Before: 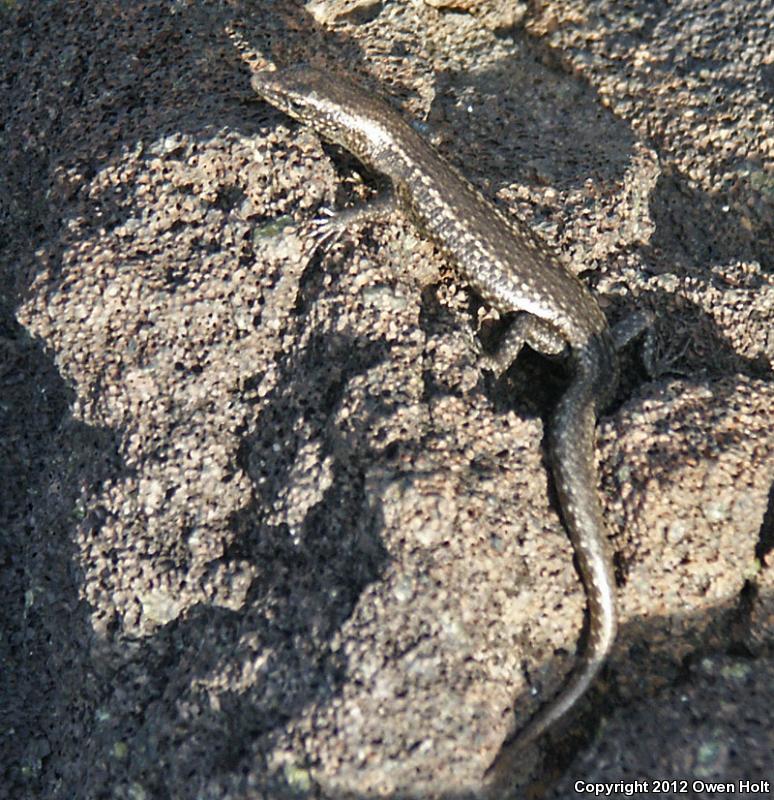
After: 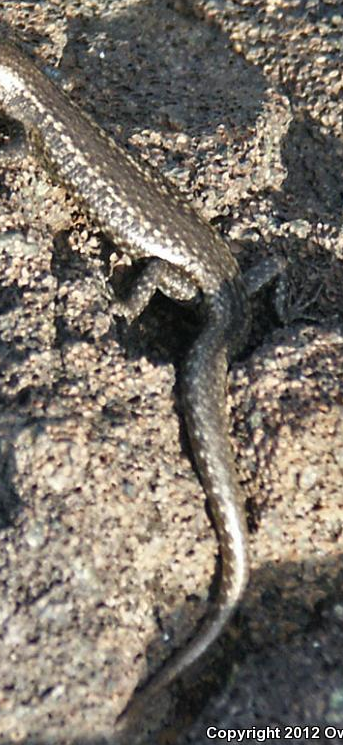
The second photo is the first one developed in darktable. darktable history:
crop: left 47.559%, top 6.769%, right 8.021%
tone equalizer: on, module defaults
